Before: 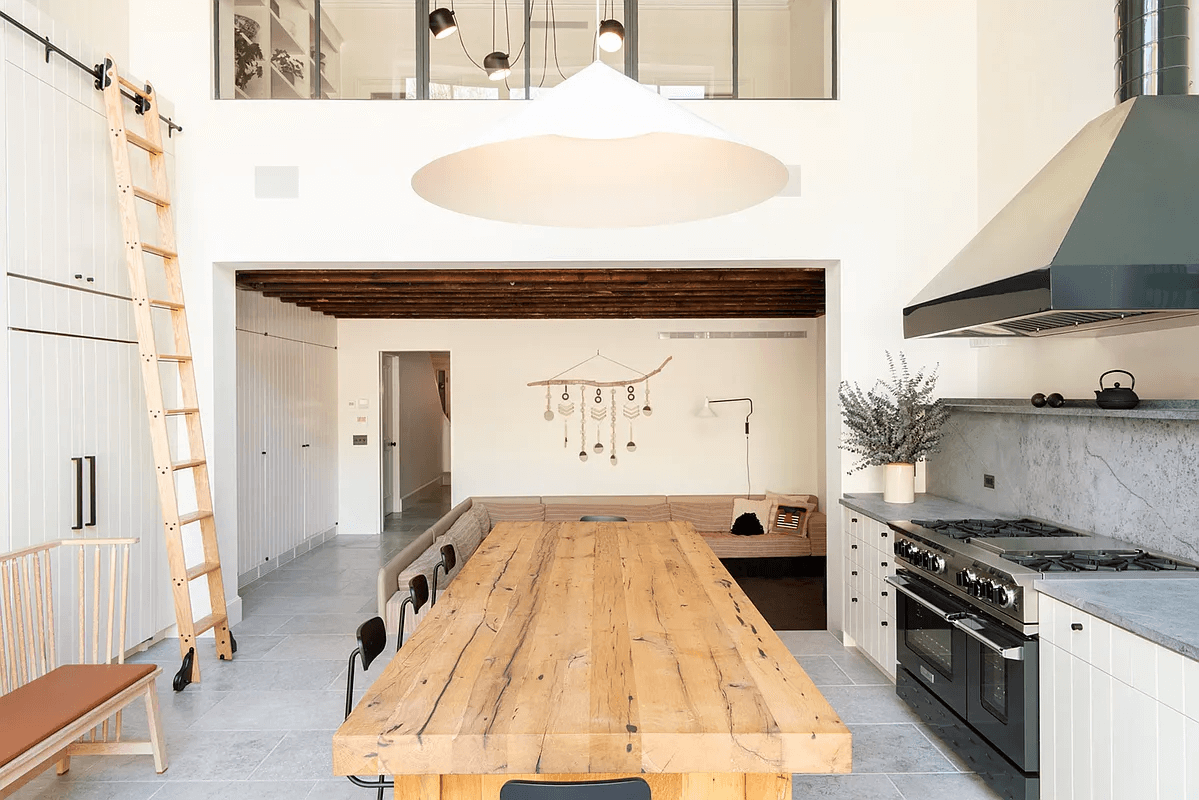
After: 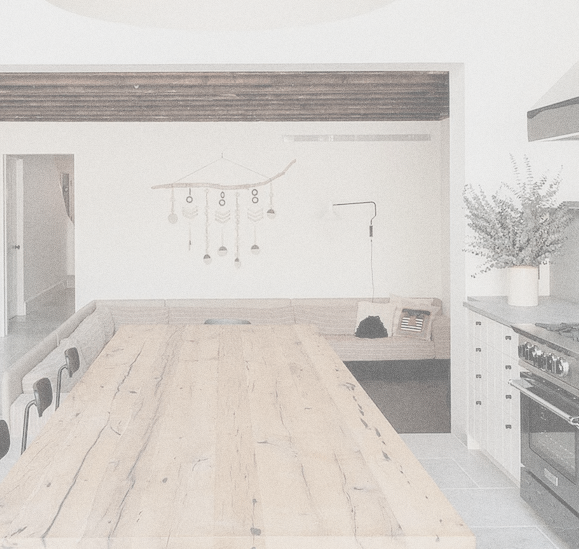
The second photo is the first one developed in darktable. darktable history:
contrast brightness saturation: contrast -0.32, brightness 0.75, saturation -0.78
soften: size 10%, saturation 50%, brightness 0.2 EV, mix 10%
crop: left 31.379%, top 24.658%, right 20.326%, bottom 6.628%
grain: on, module defaults
